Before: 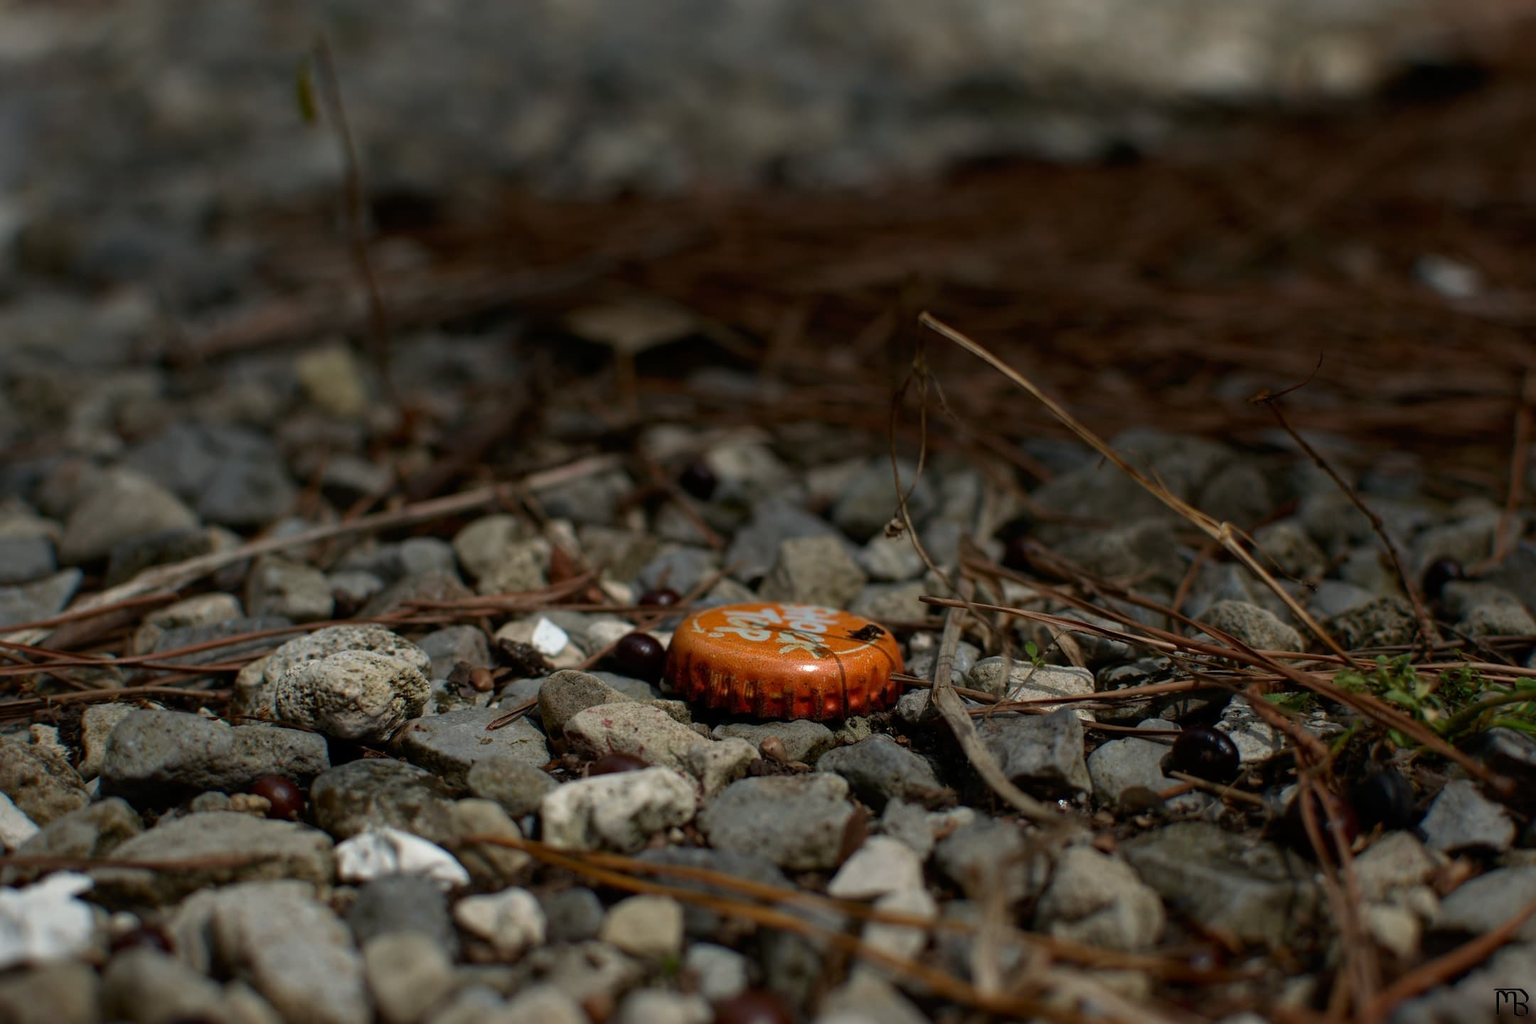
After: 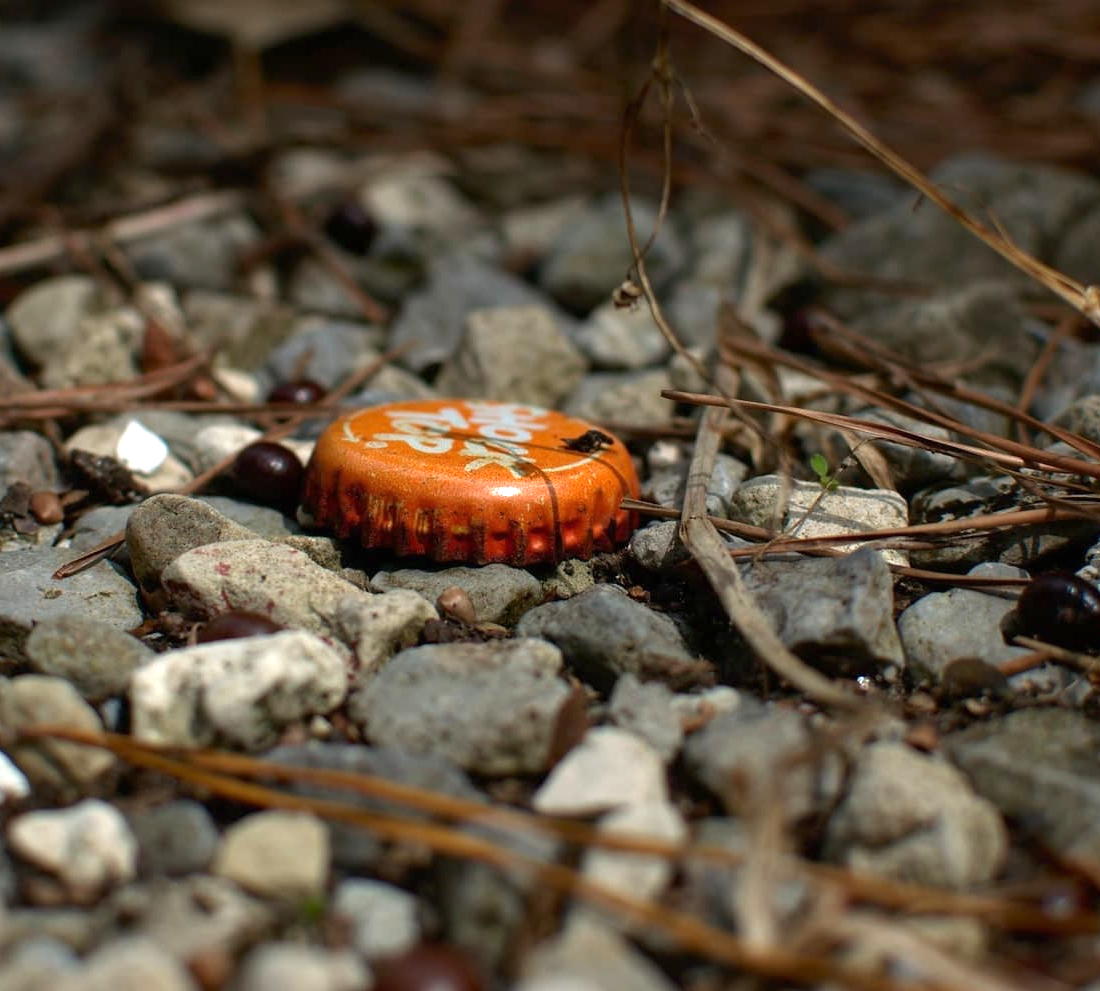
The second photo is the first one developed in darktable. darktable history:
crop and rotate: left 29.237%, top 31.152%, right 19.807%
exposure: black level correction 0, exposure 0.9 EV, compensate highlight preservation false
